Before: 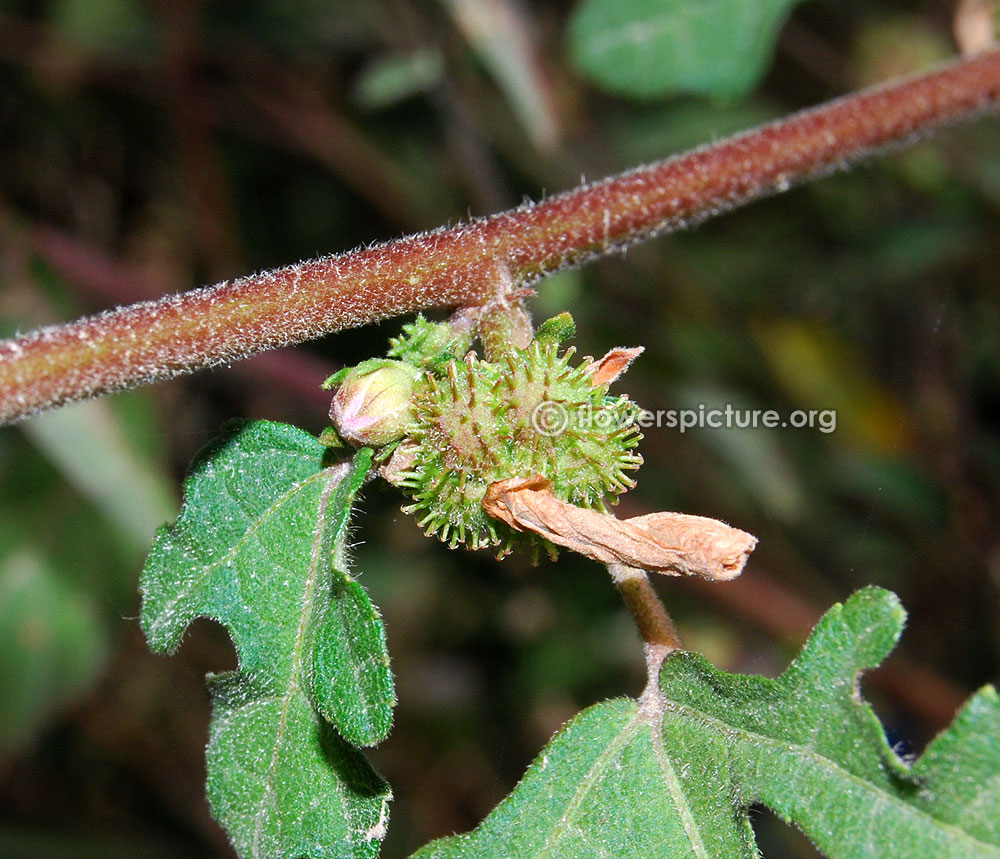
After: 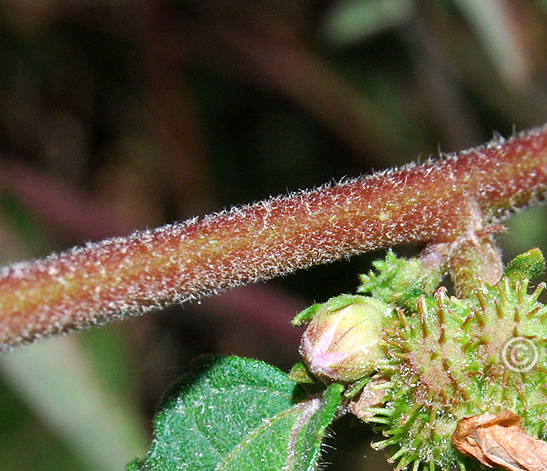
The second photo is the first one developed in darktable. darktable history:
crop and rotate: left 3.047%, top 7.509%, right 42.236%, bottom 37.598%
rotate and perspective: automatic cropping off
